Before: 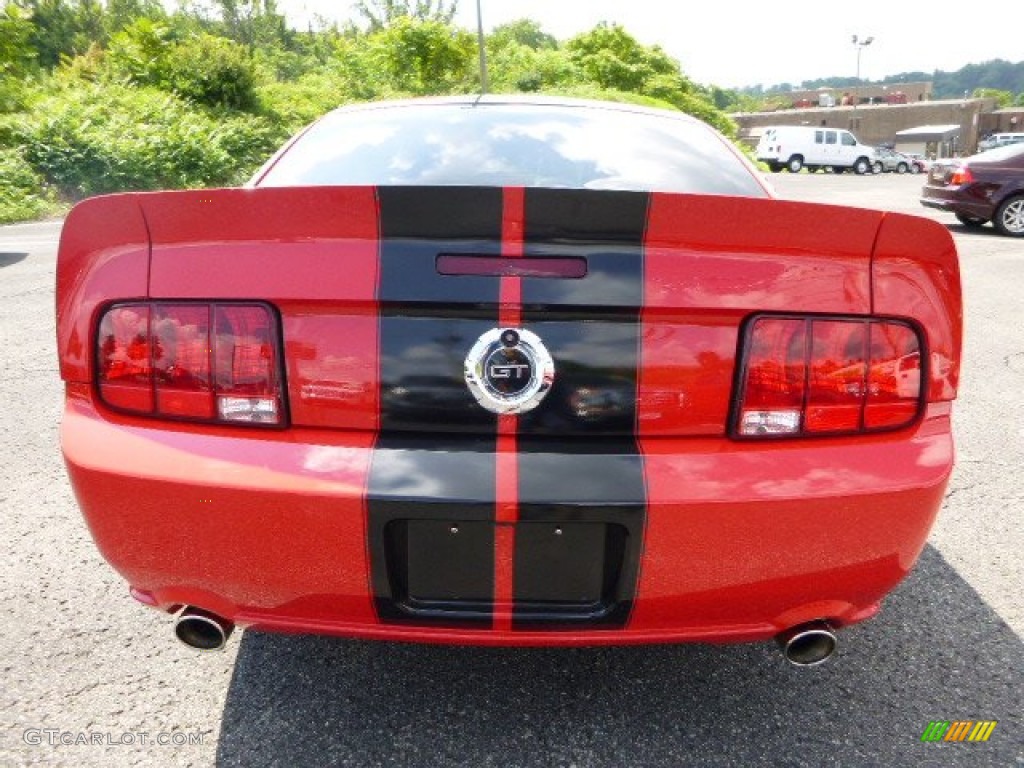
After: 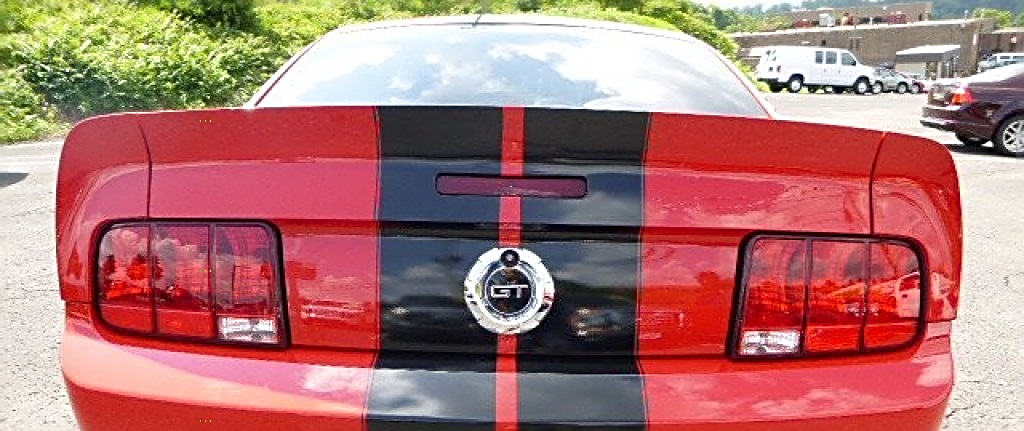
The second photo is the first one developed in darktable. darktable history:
crop and rotate: top 10.501%, bottom 33.29%
sharpen: radius 2.981, amount 0.754
